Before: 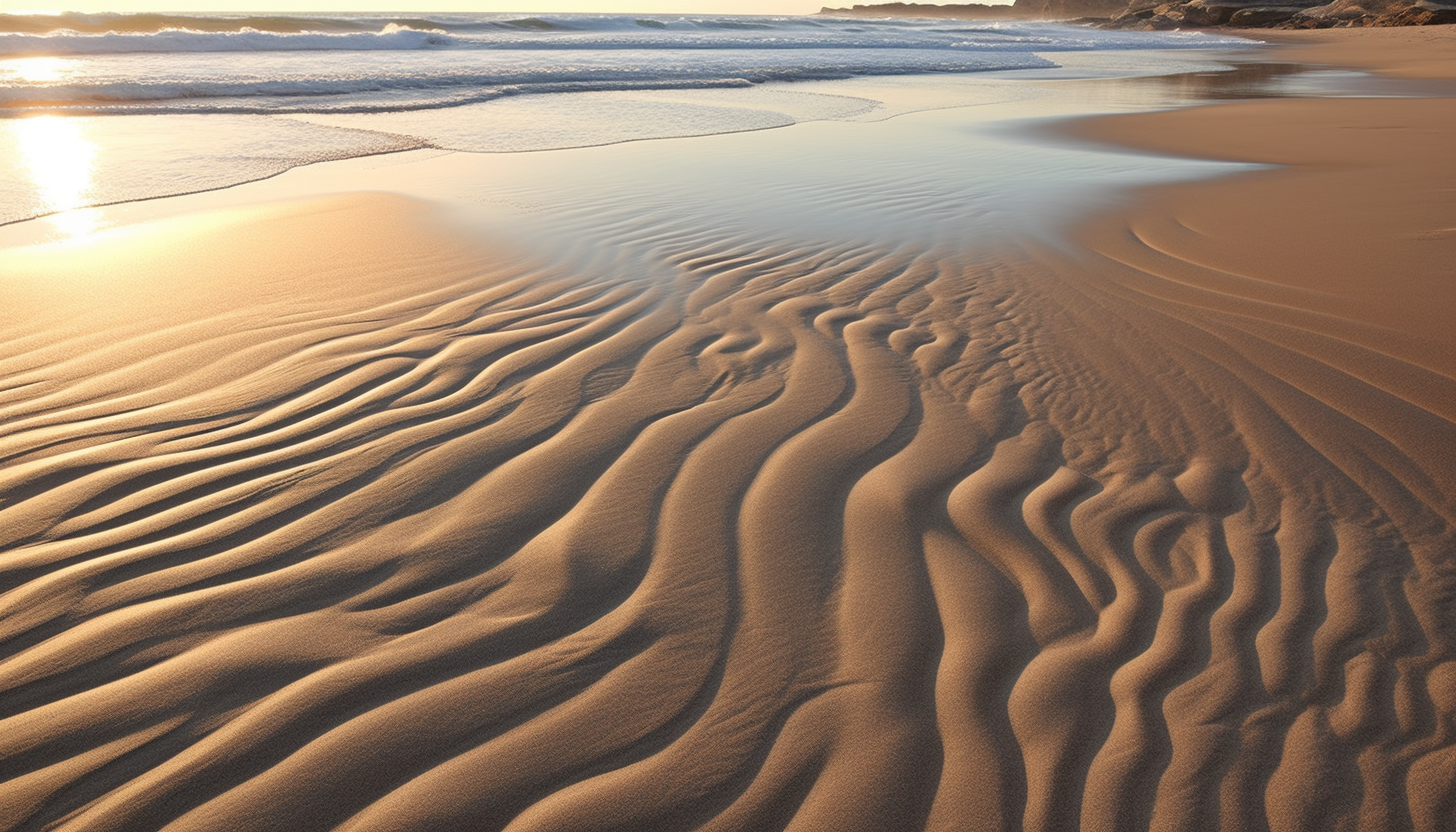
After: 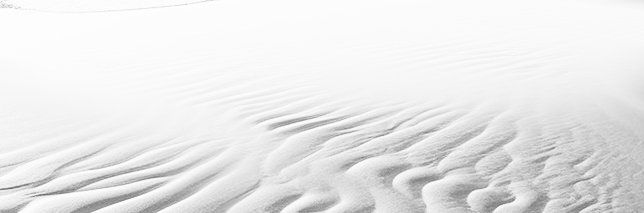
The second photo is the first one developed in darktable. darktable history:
color calibration: output gray [0.246, 0.254, 0.501, 0], illuminant as shot in camera, x 0.378, y 0.381, temperature 4098.26 K
base curve: curves: ch0 [(0, 0) (0.204, 0.334) (0.55, 0.733) (1, 1)], preserve colors none
contrast brightness saturation: contrast 0.439, brightness 0.549, saturation -0.205
crop: left 28.928%, top 16.855%, right 26.834%, bottom 57.514%
